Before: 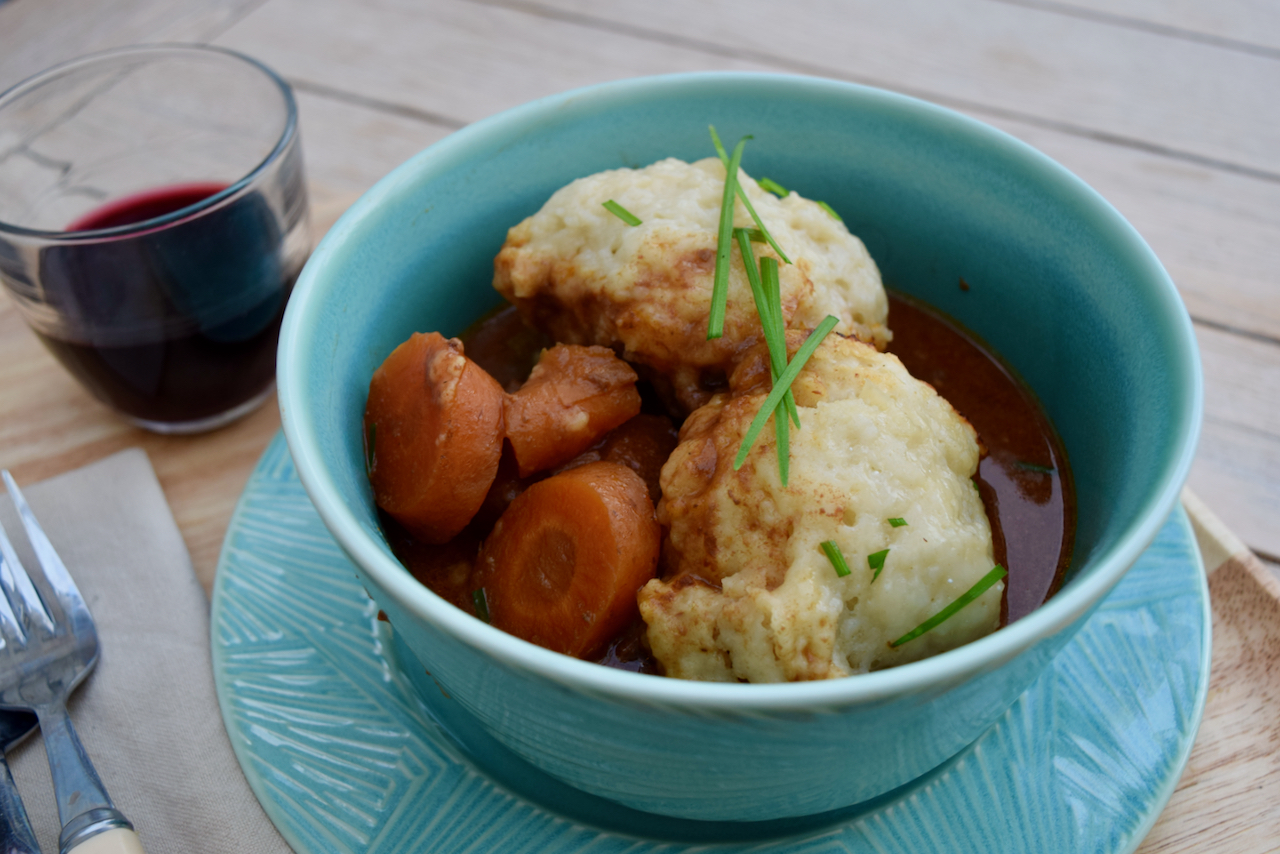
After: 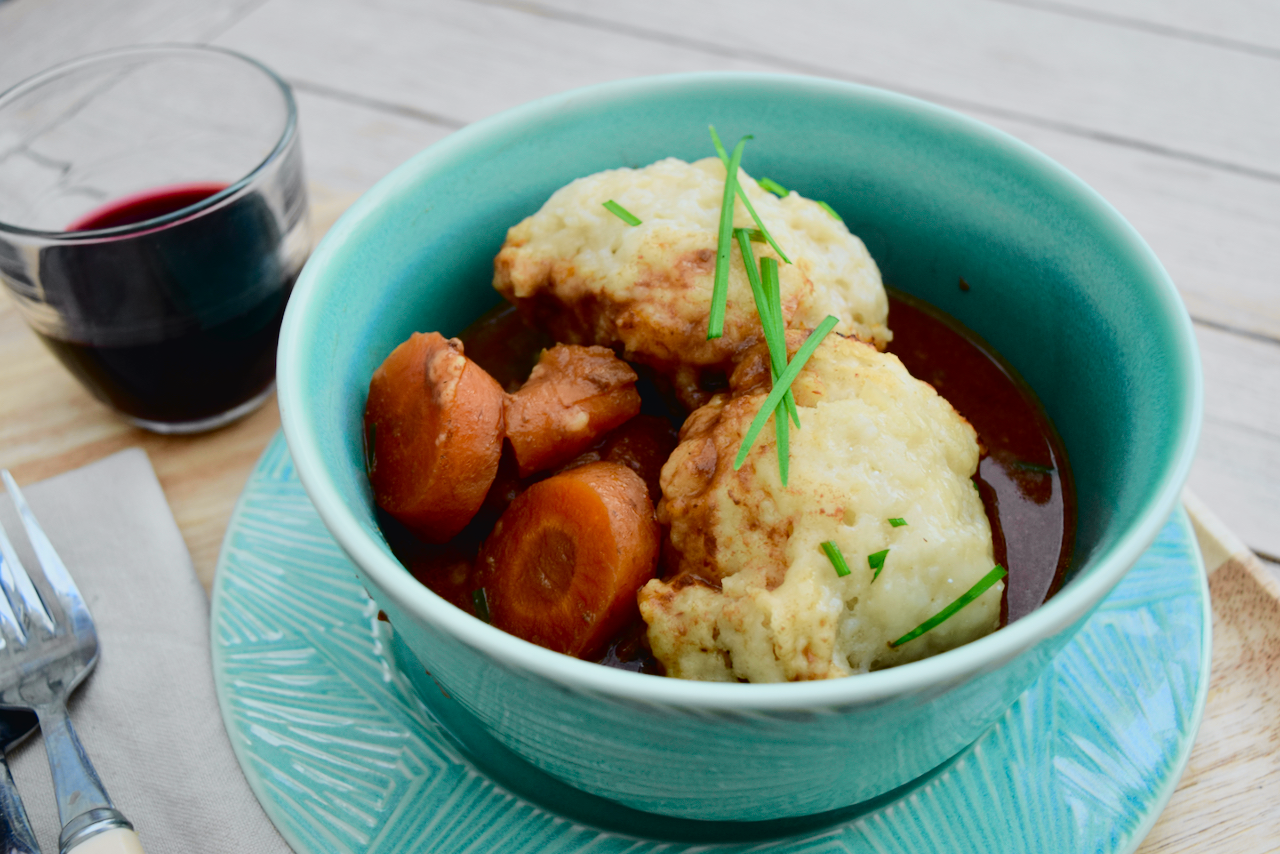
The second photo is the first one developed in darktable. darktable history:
tone curve: curves: ch0 [(0, 0.026) (0.104, 0.1) (0.233, 0.262) (0.398, 0.507) (0.498, 0.621) (0.65, 0.757) (0.835, 0.883) (1, 0.961)]; ch1 [(0, 0) (0.346, 0.307) (0.408, 0.369) (0.453, 0.457) (0.482, 0.476) (0.502, 0.498) (0.521, 0.507) (0.553, 0.554) (0.638, 0.646) (0.693, 0.727) (1, 1)]; ch2 [(0, 0) (0.366, 0.337) (0.434, 0.46) (0.485, 0.494) (0.5, 0.494) (0.511, 0.508) (0.537, 0.55) (0.579, 0.599) (0.663, 0.67) (1, 1)], color space Lab, independent channels, preserve colors none
